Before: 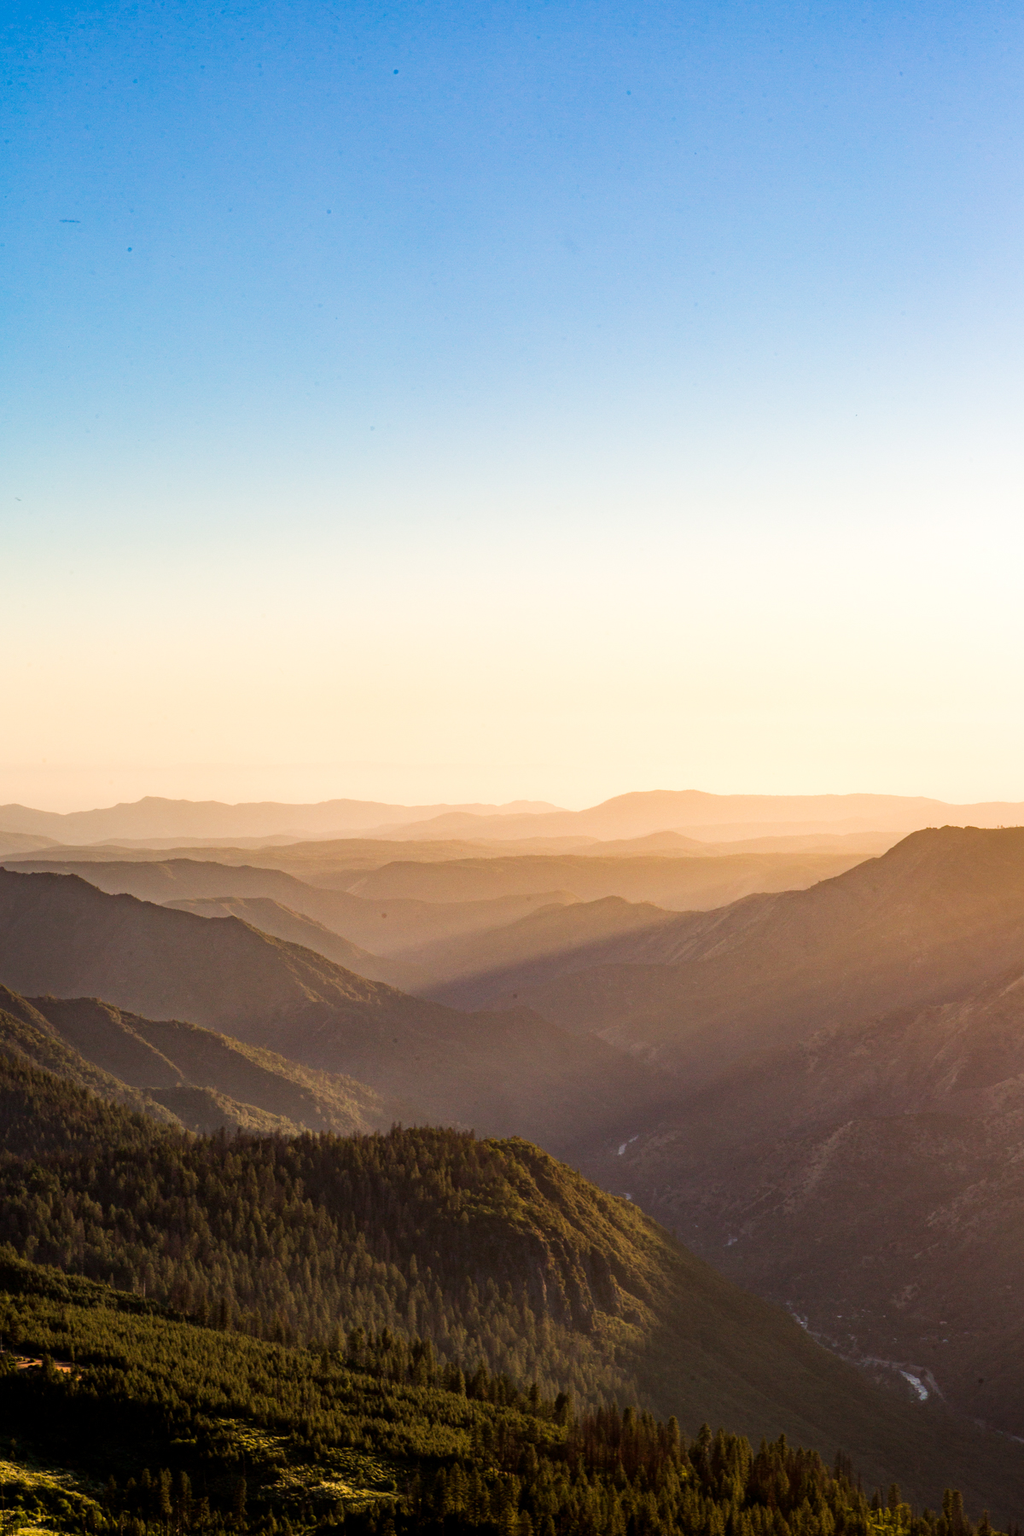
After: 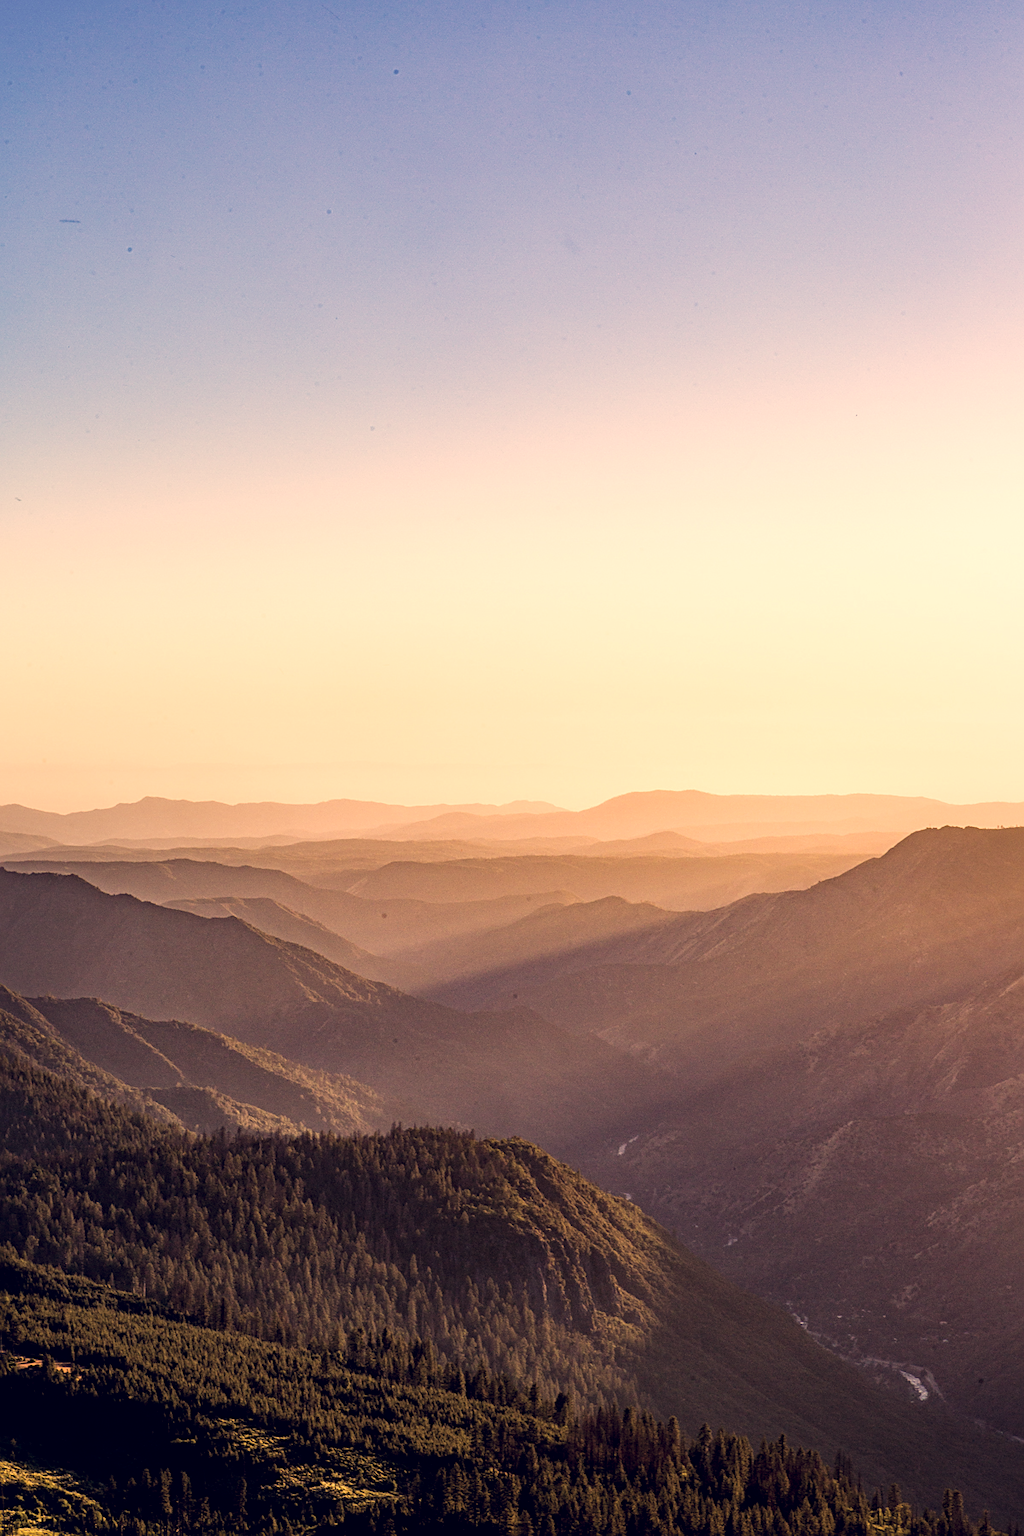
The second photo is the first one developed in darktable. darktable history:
sharpen: on, module defaults
local contrast: on, module defaults
color correction: highlights a* 19.59, highlights b* 27.49, shadows a* 3.46, shadows b* -17.28, saturation 0.73
